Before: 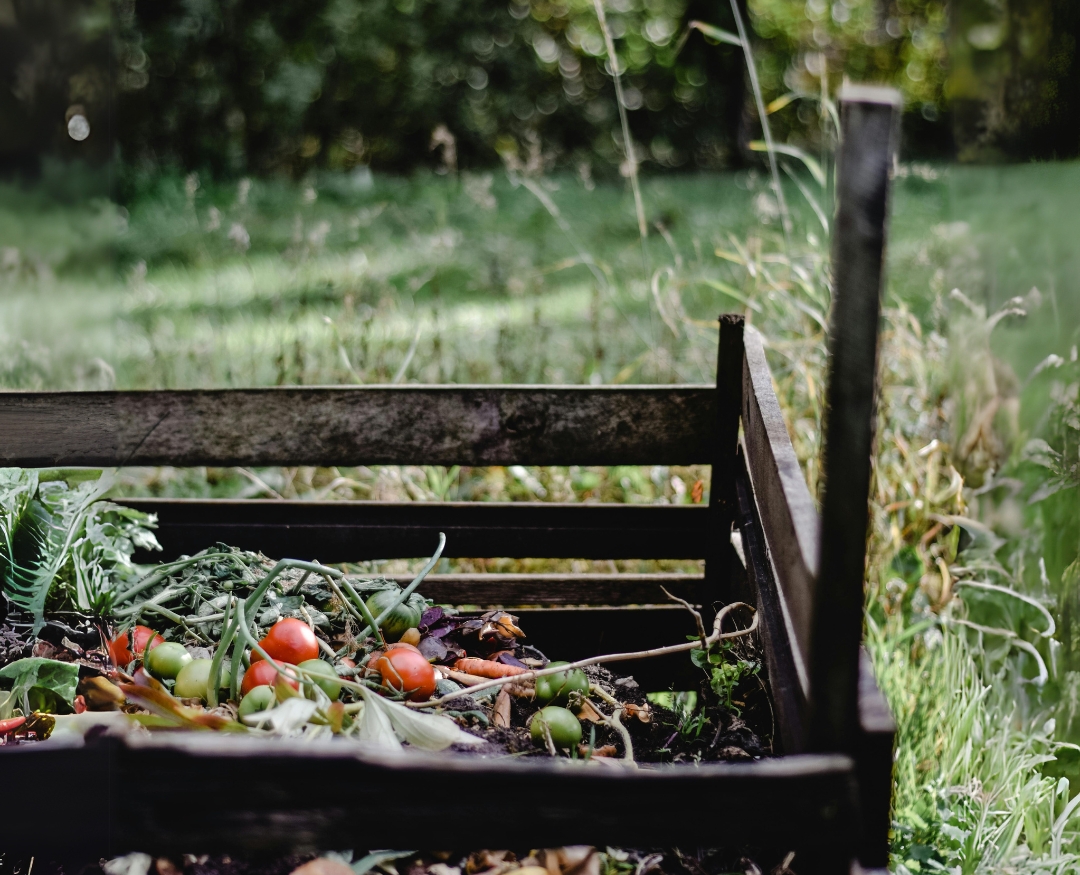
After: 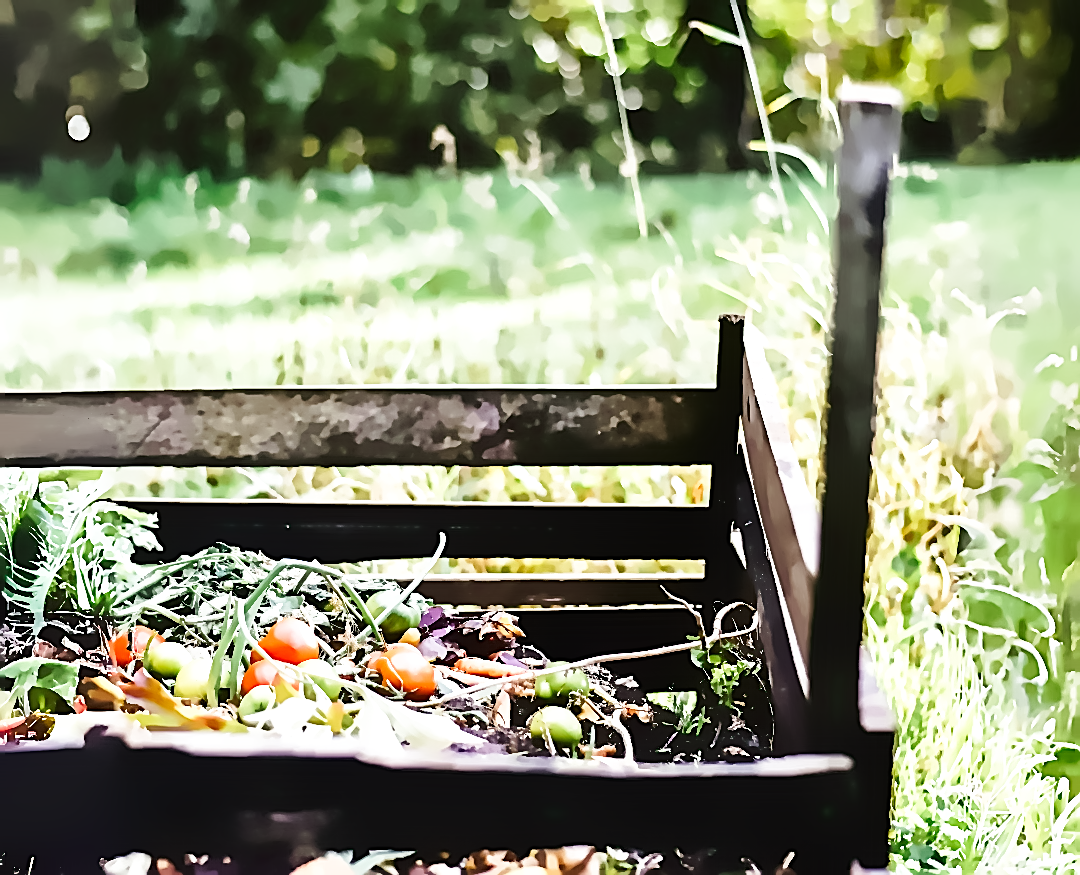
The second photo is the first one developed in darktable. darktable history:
base curve: curves: ch0 [(0, 0) (0.005, 0.002) (0.15, 0.3) (0.4, 0.7) (0.75, 0.95) (1, 1)], preserve colors none
sharpen: amount 1
exposure #1: black level correction 0, exposure 3 EV, compensate highlight preservation false
exposure "1": black level correction 0.001, exposure 1.116 EV, compensate highlight preservation false
denoise (profiled): strength 2, central pixel weight 0, a [-1, 0, 0], y [[0, 0, 0.5 ×5] ×4, [0.5 ×7], [0.5 ×7]], fix various bugs in algorithm false, upgrade profiled transform false, color mode RGB, compensate highlight preservation false | blend: blend mode color, opacity 100%; mask: uniform (no mask)
astrophoto denoise: luma 24%, chroma 95%
